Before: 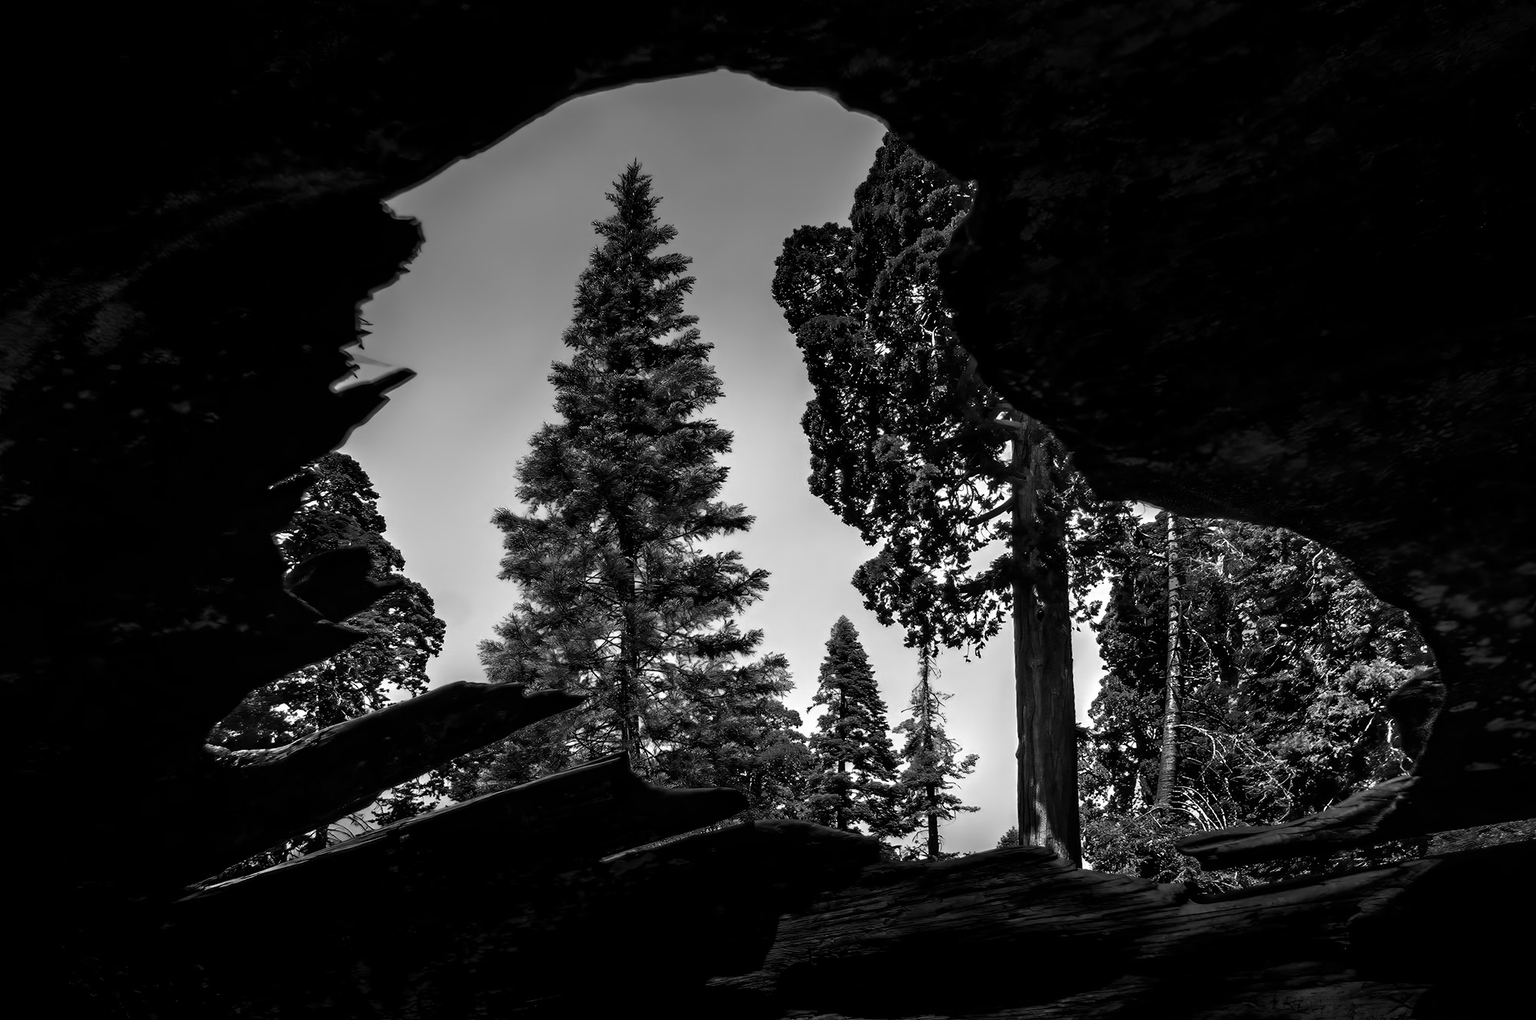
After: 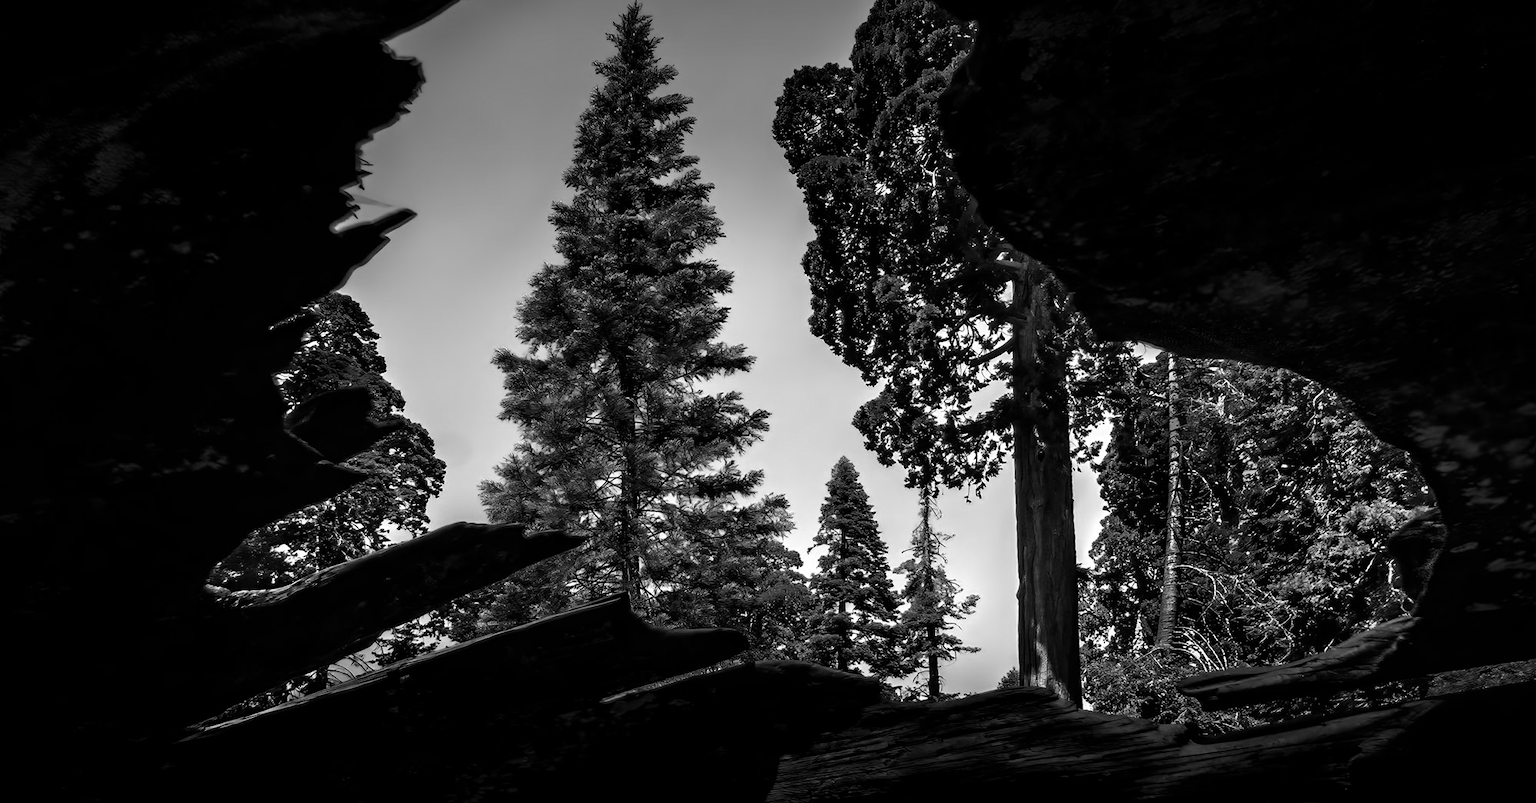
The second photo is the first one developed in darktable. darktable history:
tone equalizer: mask exposure compensation -0.508 EV
vignetting: fall-off start 86.28%, automatic ratio true
crop and rotate: top 15.741%, bottom 5.461%
